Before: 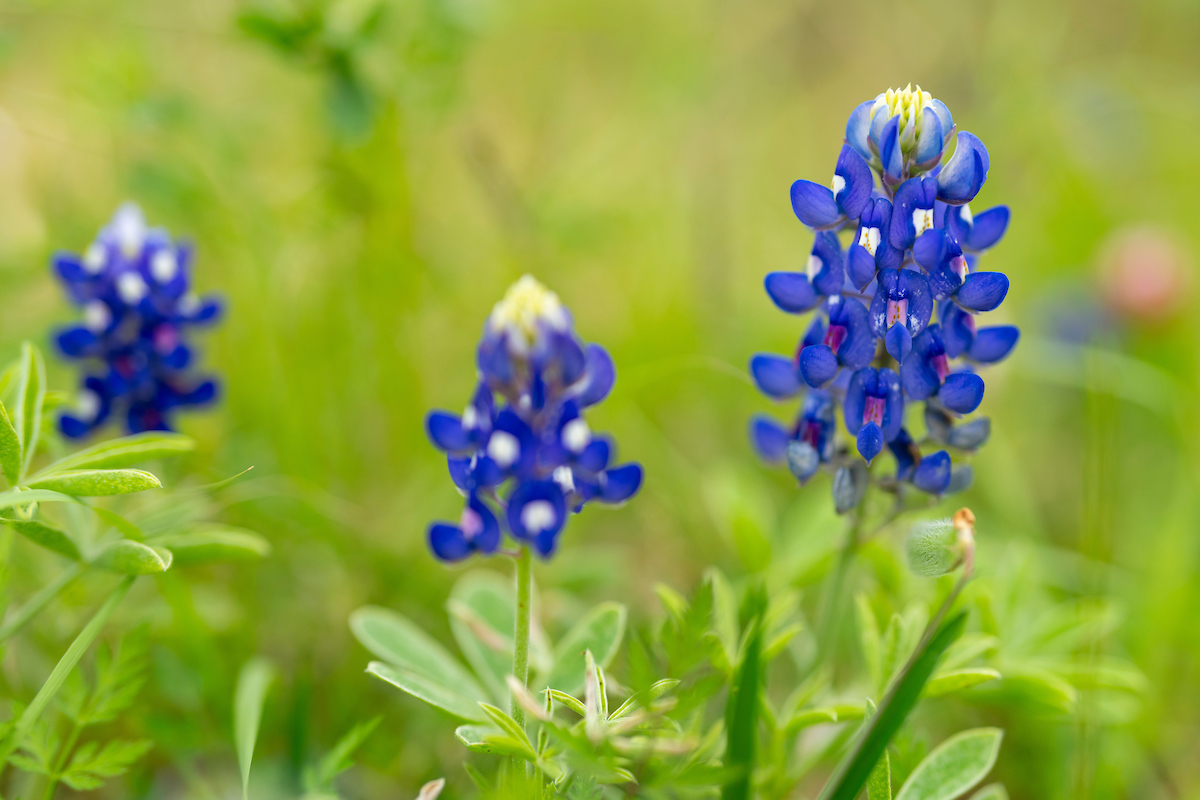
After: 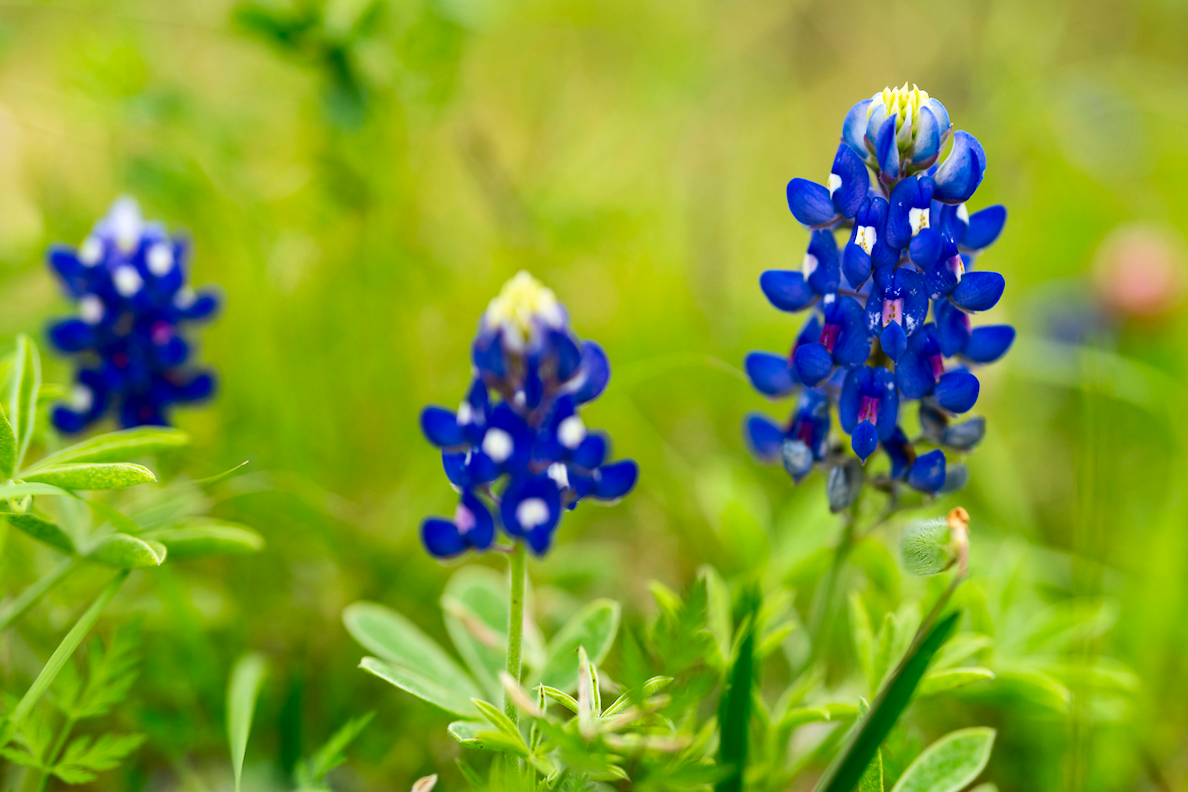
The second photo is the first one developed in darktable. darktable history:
contrast brightness saturation: contrast 0.213, brightness -0.106, saturation 0.212
crop and rotate: angle -0.38°
